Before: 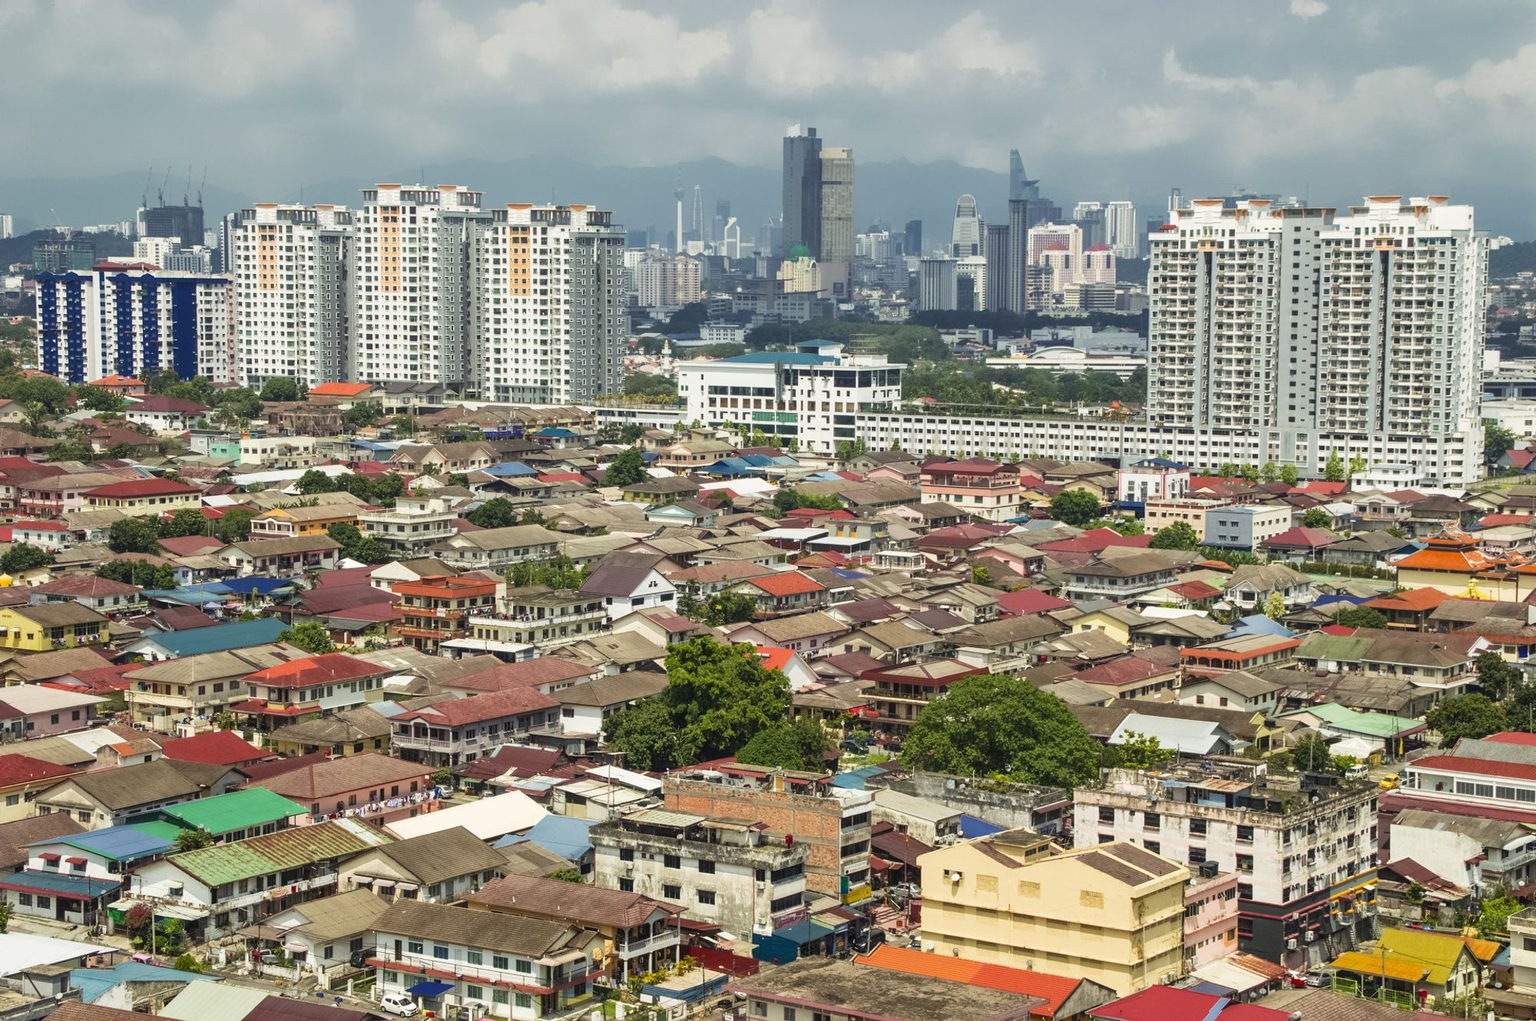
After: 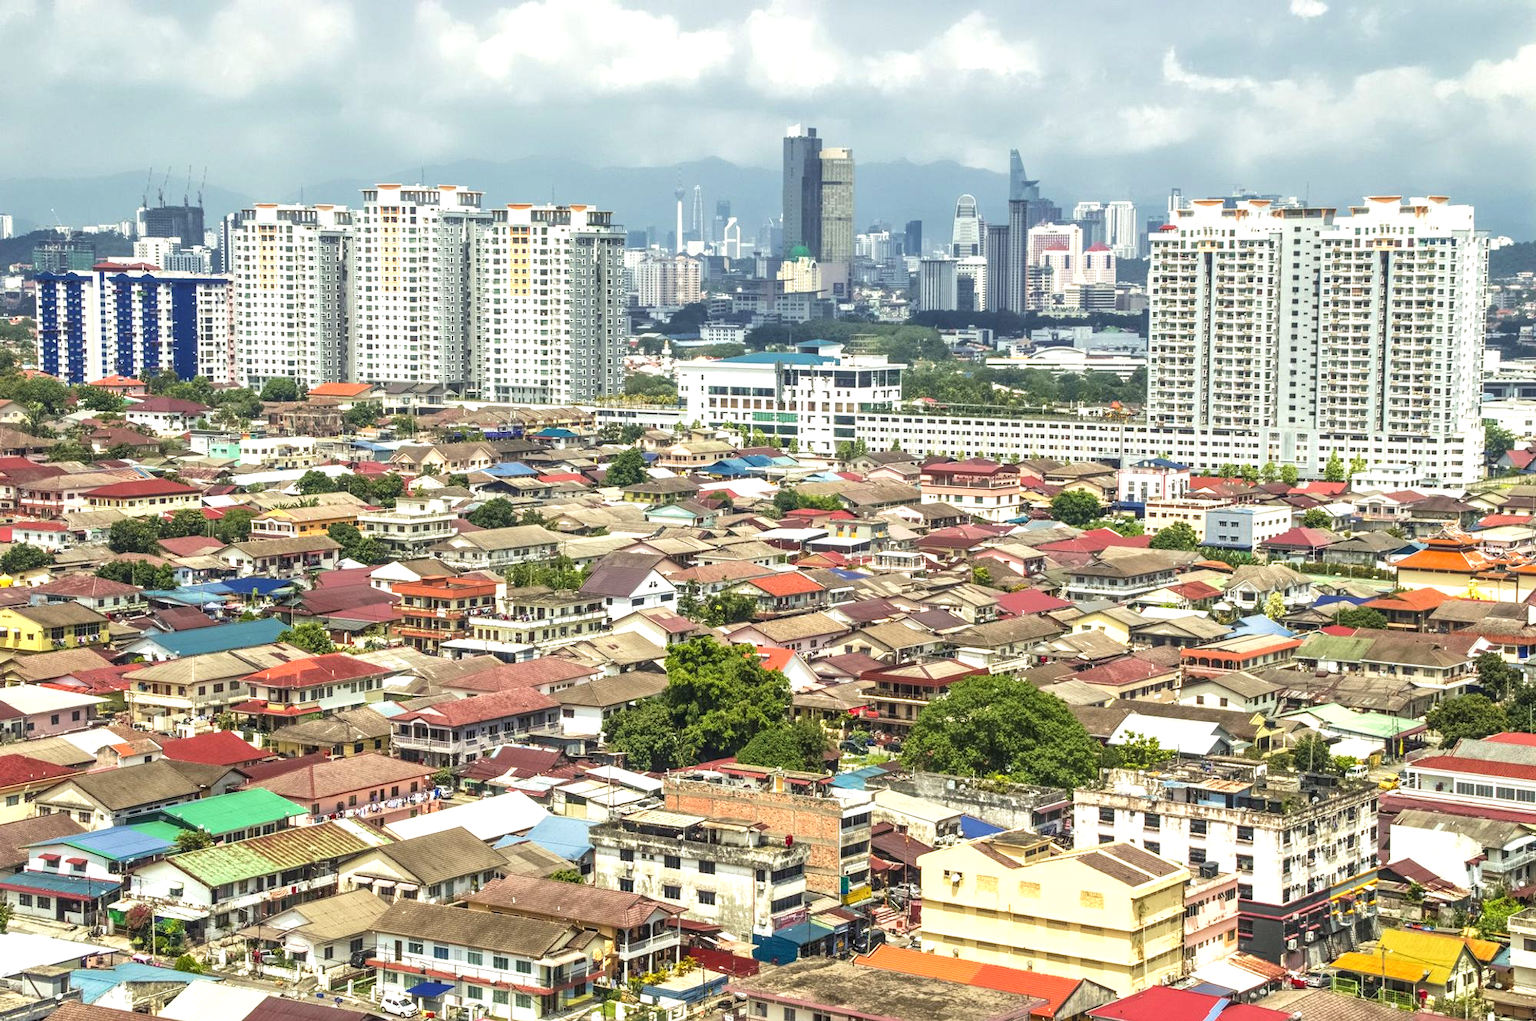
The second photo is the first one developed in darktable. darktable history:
local contrast: on, module defaults
exposure: black level correction 0, exposure 0.702 EV, compensate highlight preservation false
velvia: strength 9.39%
